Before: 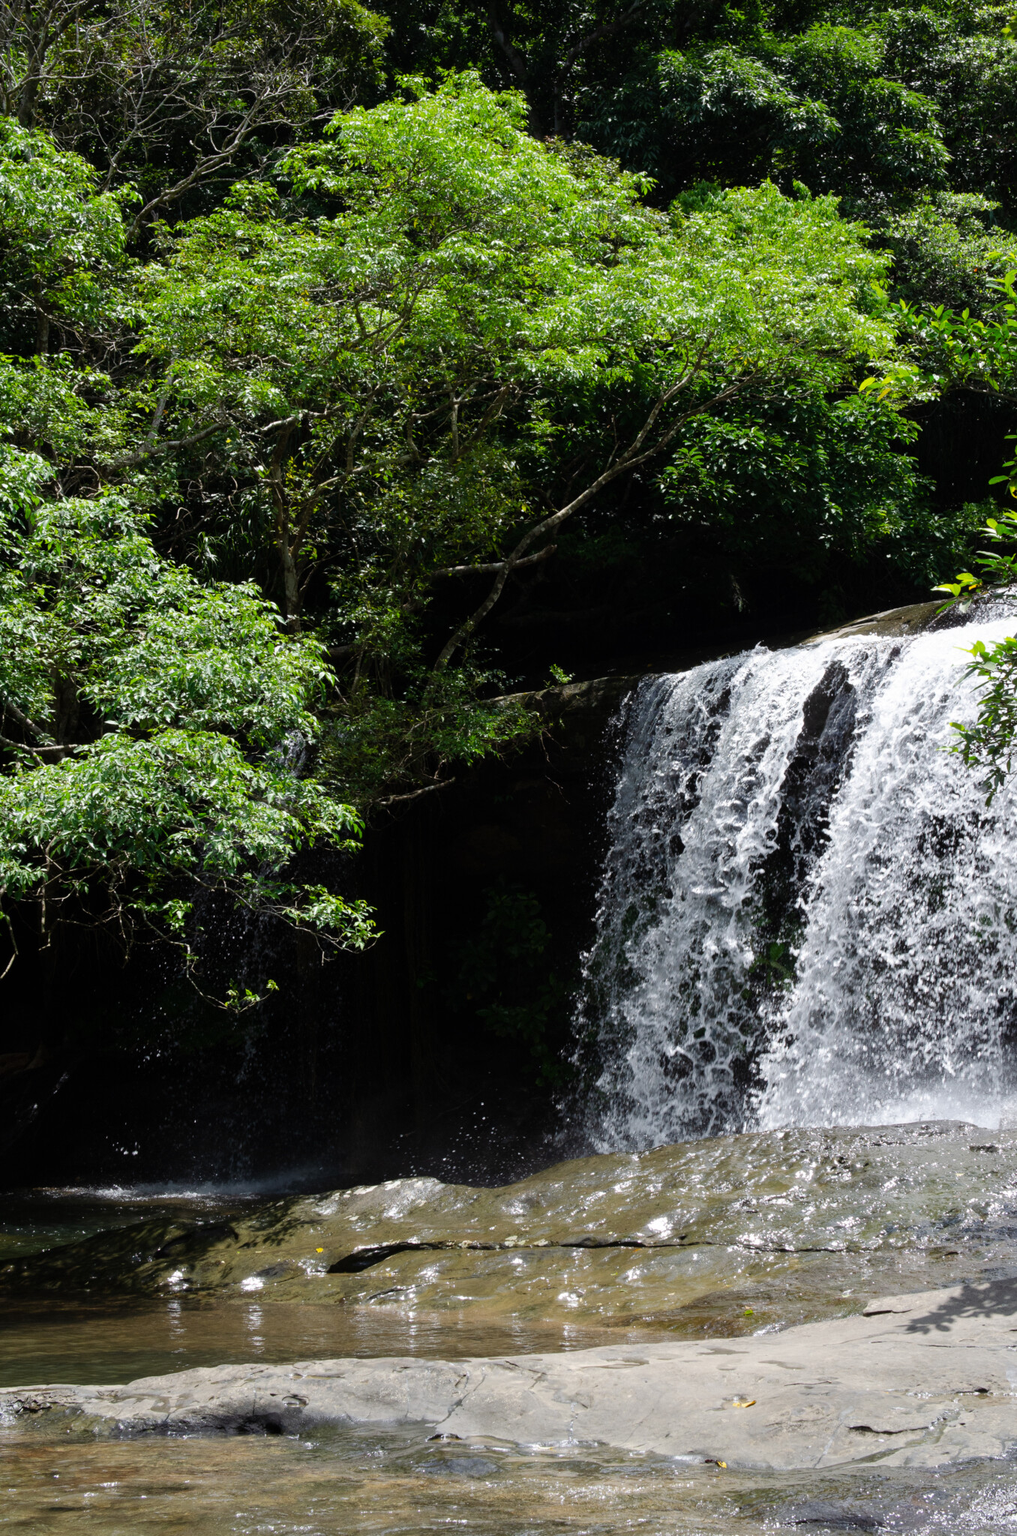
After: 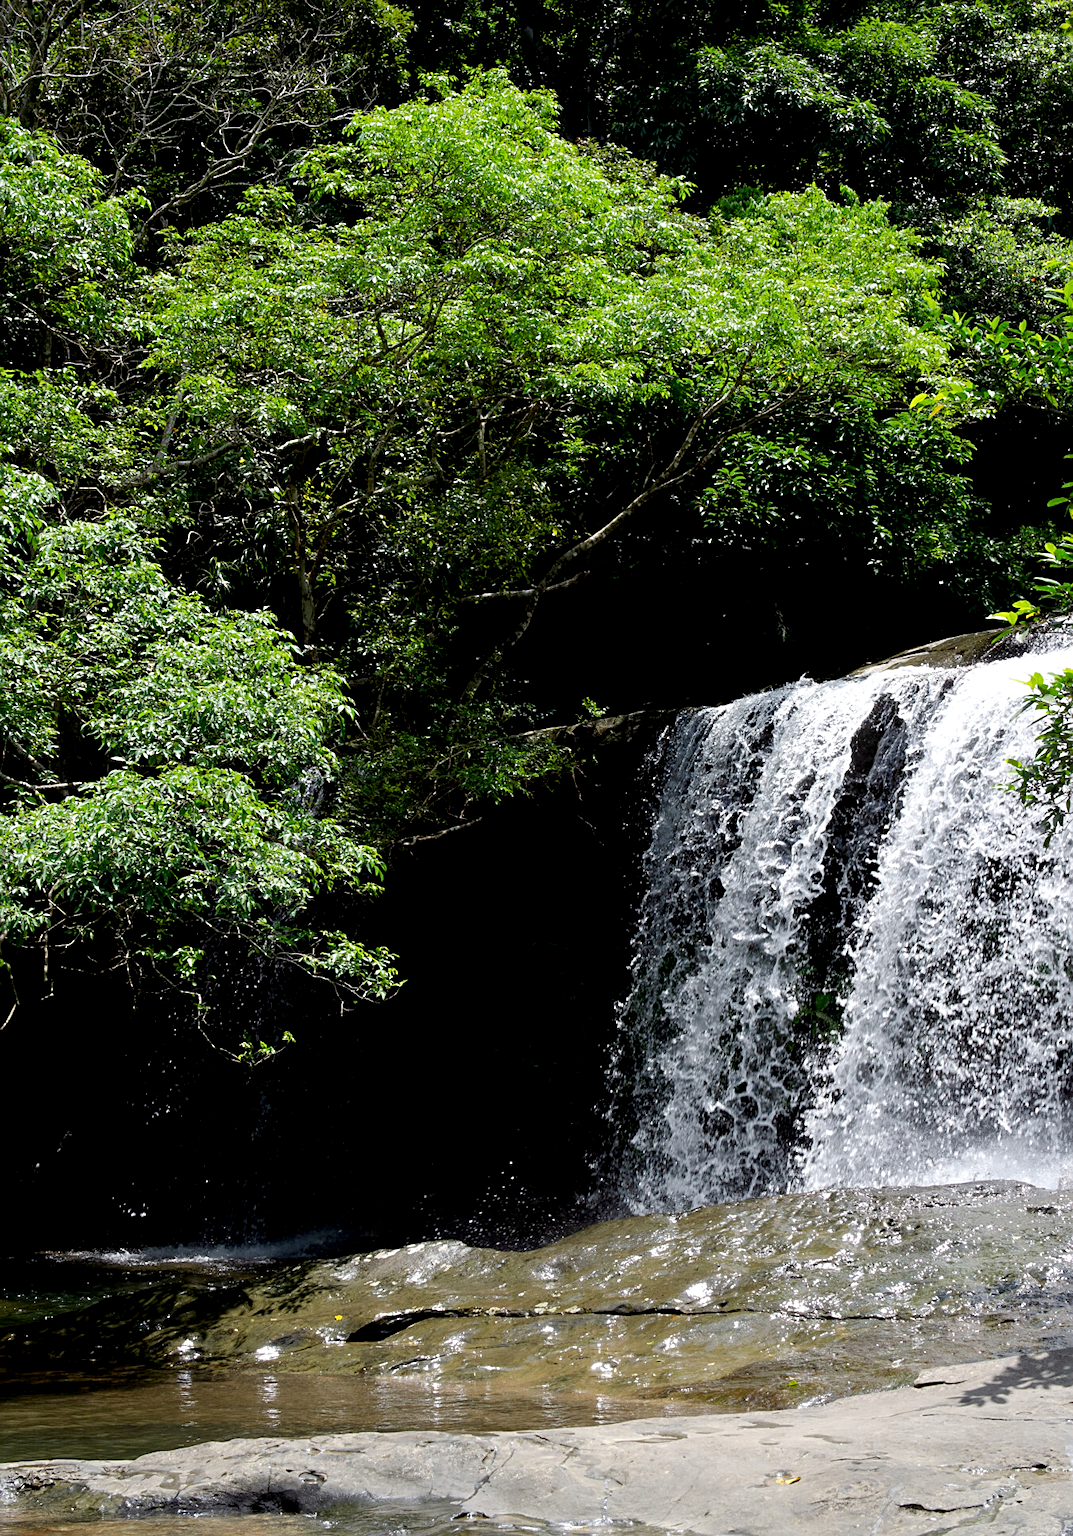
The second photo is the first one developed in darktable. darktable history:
crop: top 0.436%, right 0.254%, bottom 5.097%
exposure: black level correction 0.007, exposure 0.101 EV, compensate highlight preservation false
sharpen: on, module defaults
